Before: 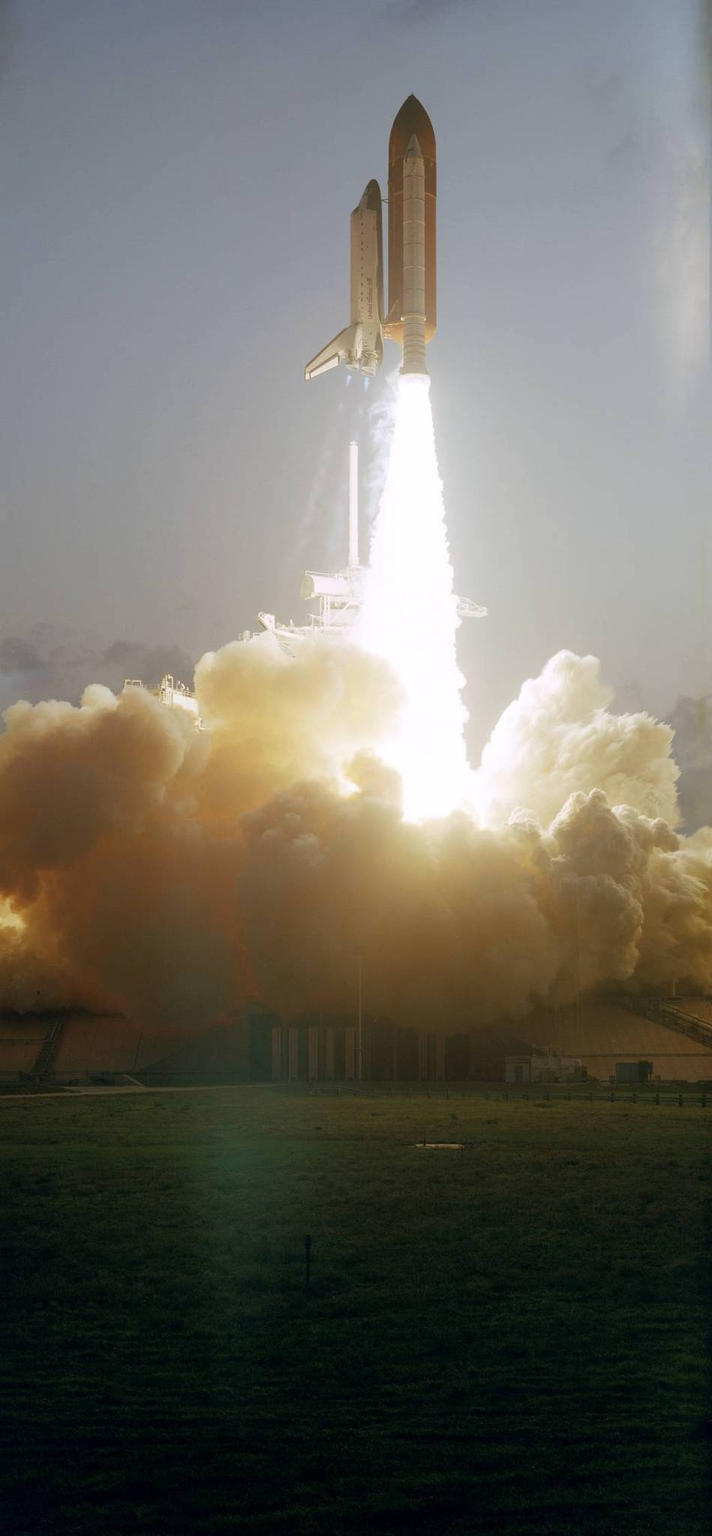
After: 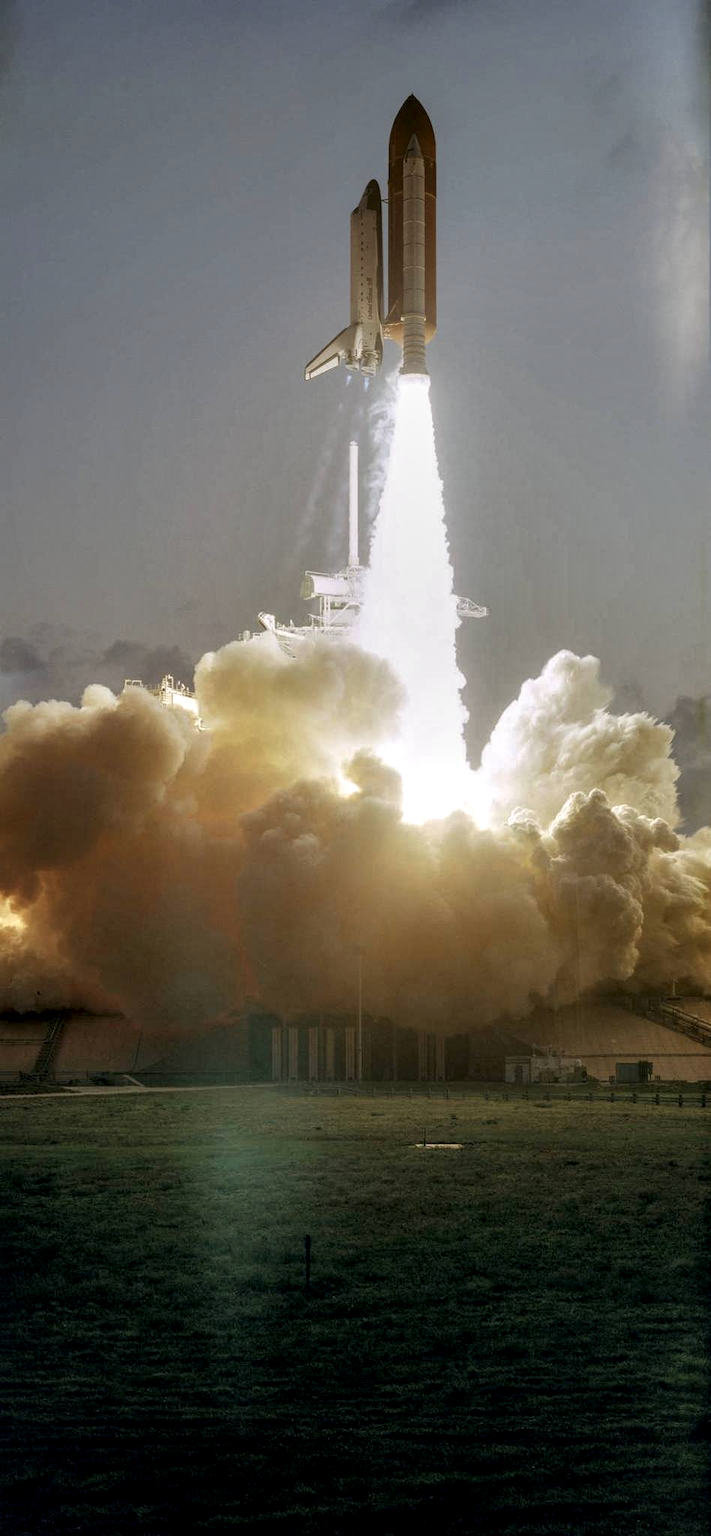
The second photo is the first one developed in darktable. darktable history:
local contrast: highlights 0%, shadows 0%, detail 182%
shadows and highlights: shadows 30.63, highlights -63.22, shadows color adjustment 98%, highlights color adjustment 58.61%, soften with gaussian
graduated density: on, module defaults
